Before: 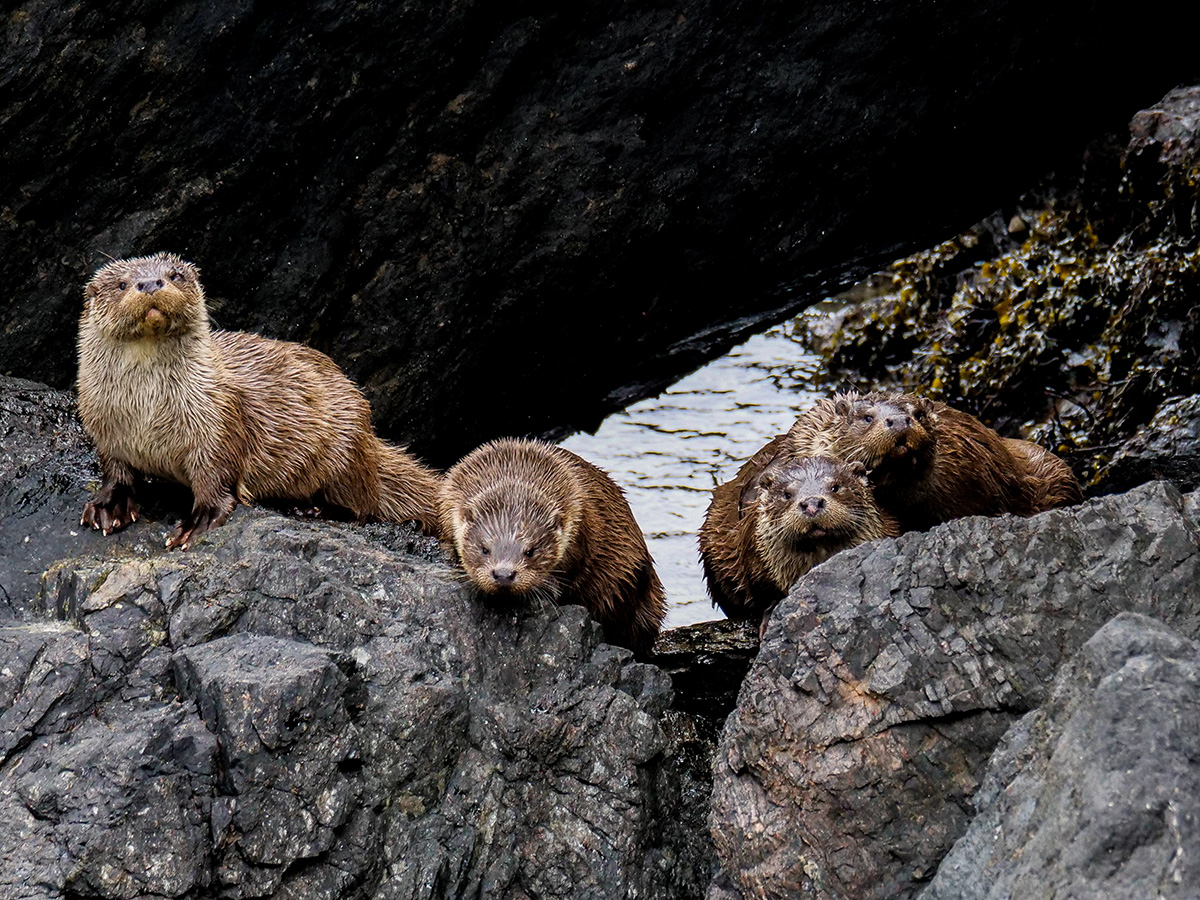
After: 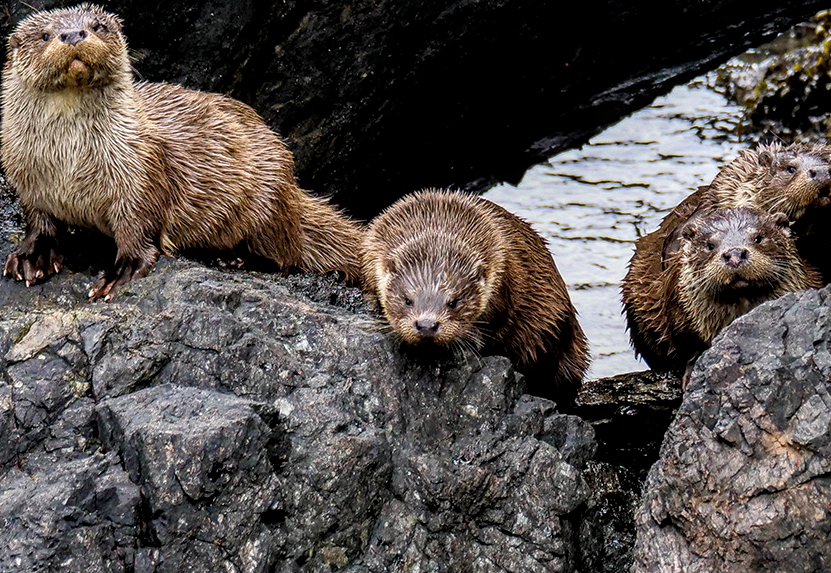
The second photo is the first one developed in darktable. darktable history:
crop: left 6.488%, top 27.668%, right 24.183%, bottom 8.656%
local contrast: highlights 83%, shadows 81%
